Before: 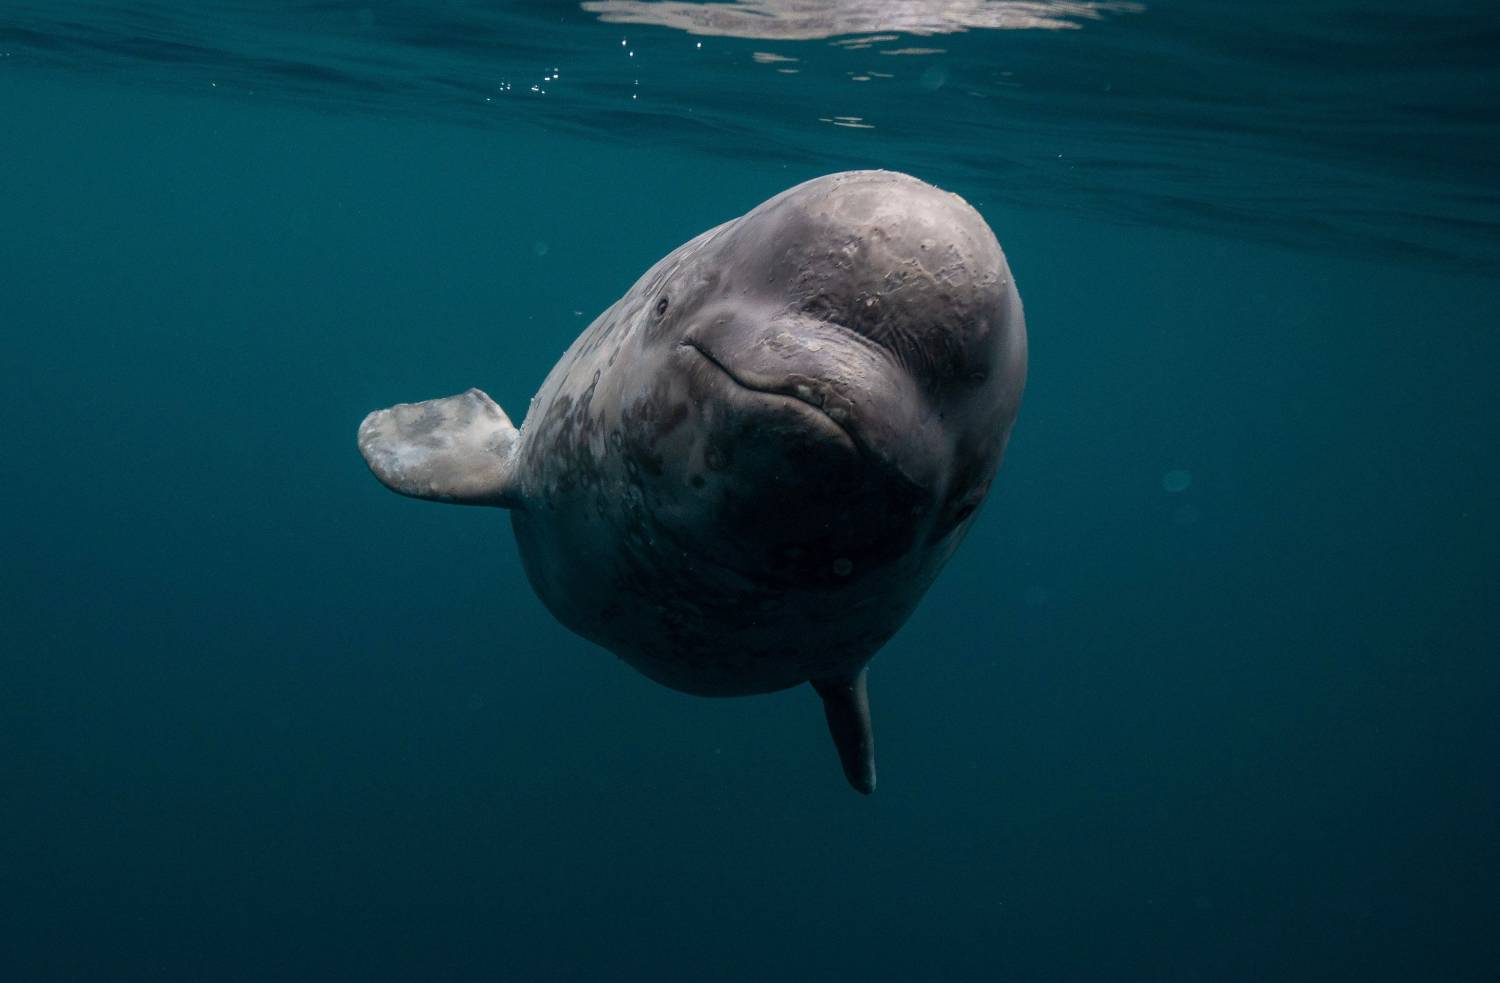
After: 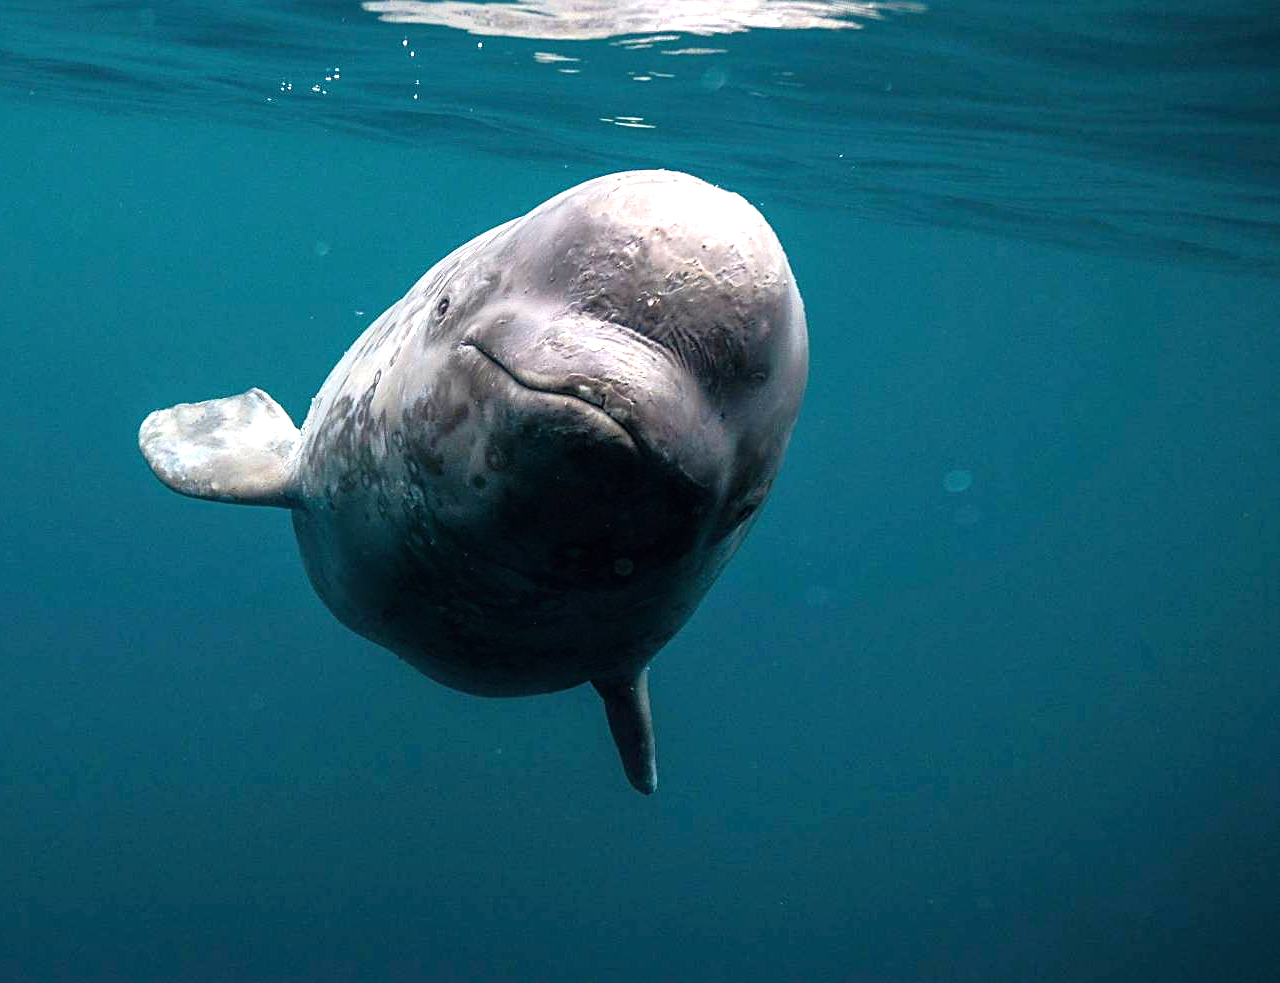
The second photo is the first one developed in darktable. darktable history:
exposure: black level correction 0, exposure 1.465 EV, compensate highlight preservation false
sharpen: on, module defaults
tone equalizer: -8 EV -1.83 EV, -7 EV -1.2 EV, -6 EV -1.63 EV, edges refinement/feathering 500, mask exposure compensation -1.57 EV, preserve details guided filter
crop and rotate: left 14.607%
